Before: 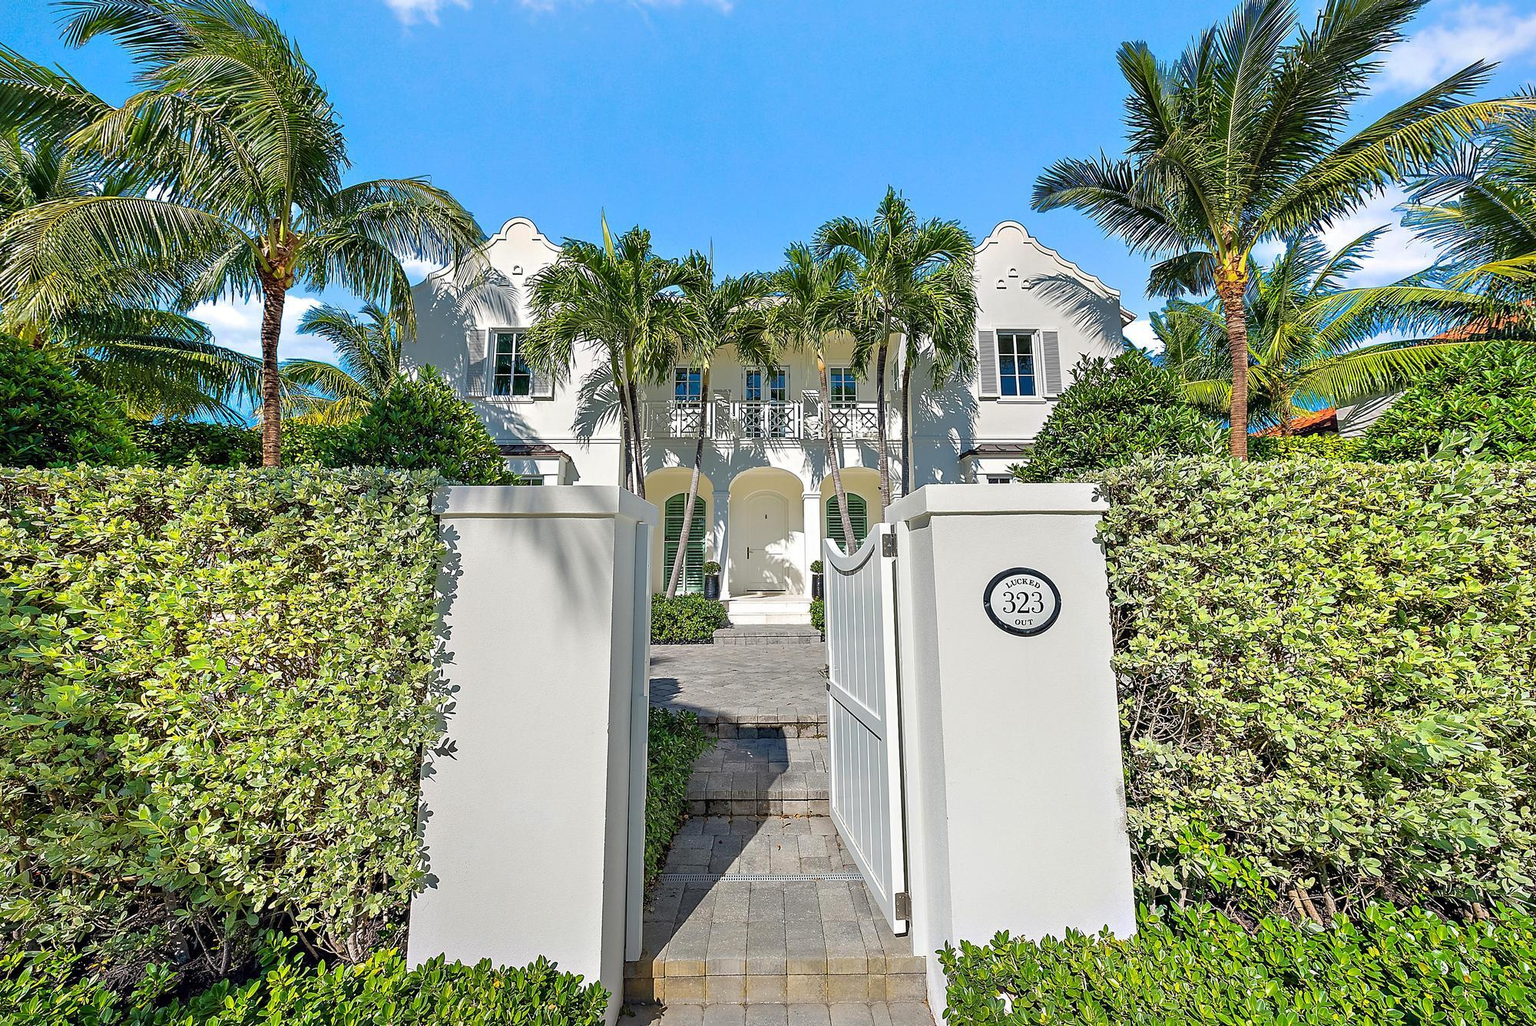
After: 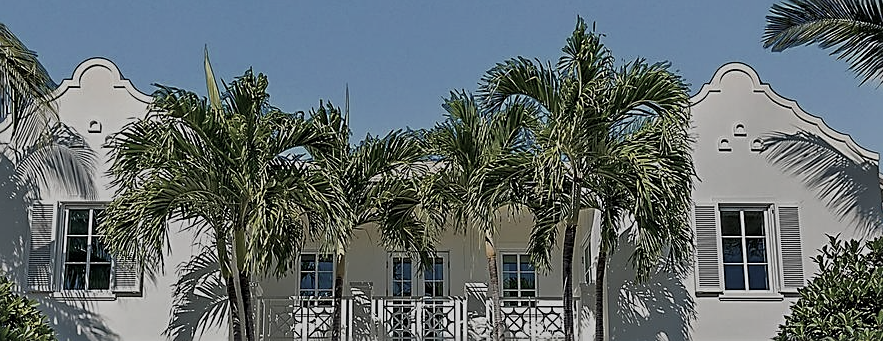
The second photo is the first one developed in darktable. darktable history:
color correction: highlights b* 0.066, saturation 0.563
exposure: exposure 1.061 EV, compensate exposure bias true, compensate highlight preservation false
crop: left 28.965%, top 16.863%, right 26.845%, bottom 57.54%
sharpen: on, module defaults
tone equalizer: on, module defaults
